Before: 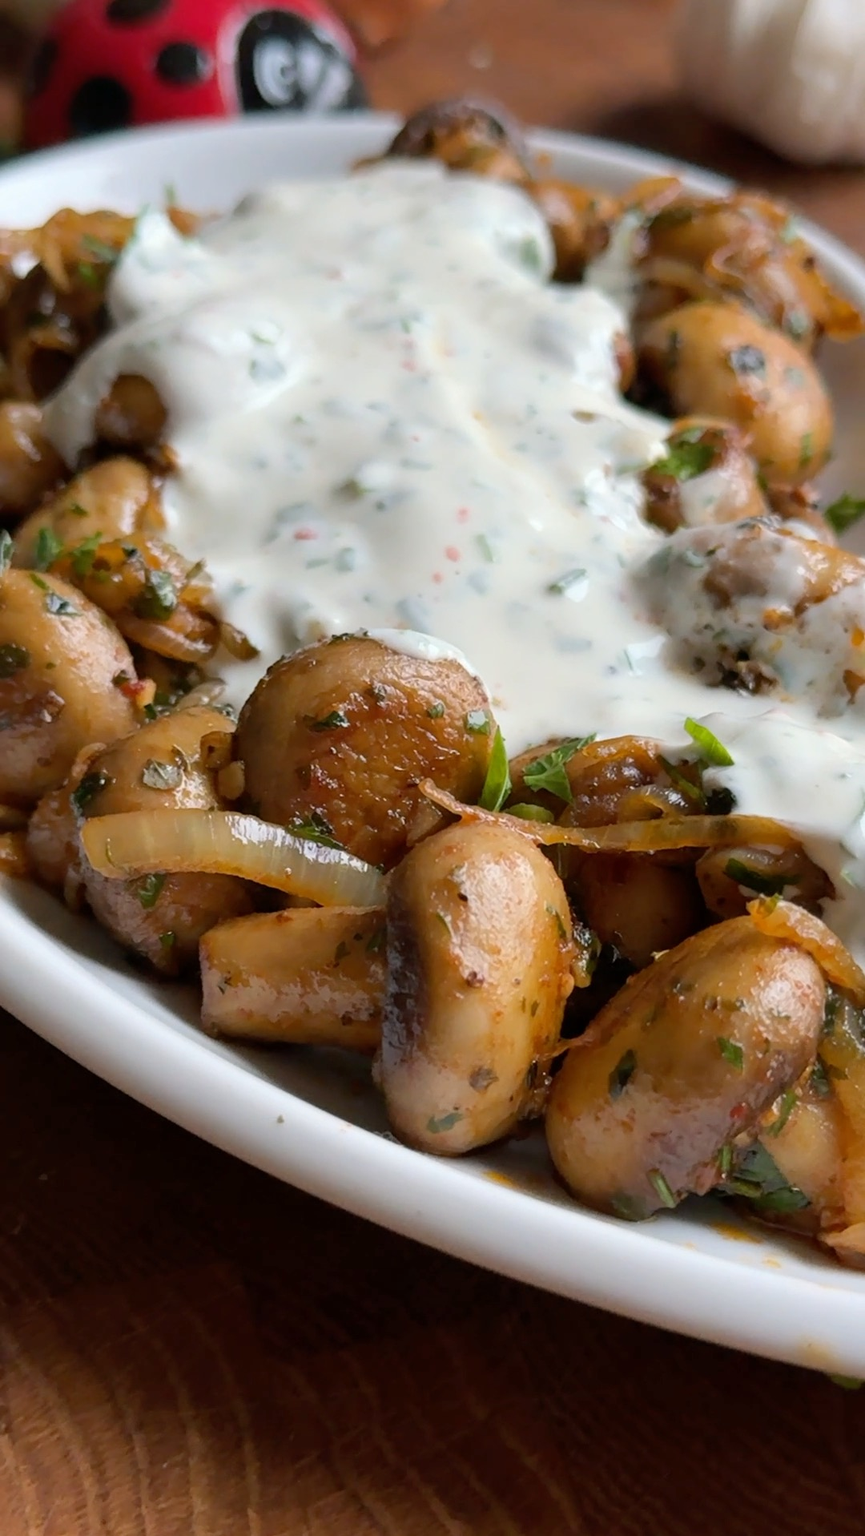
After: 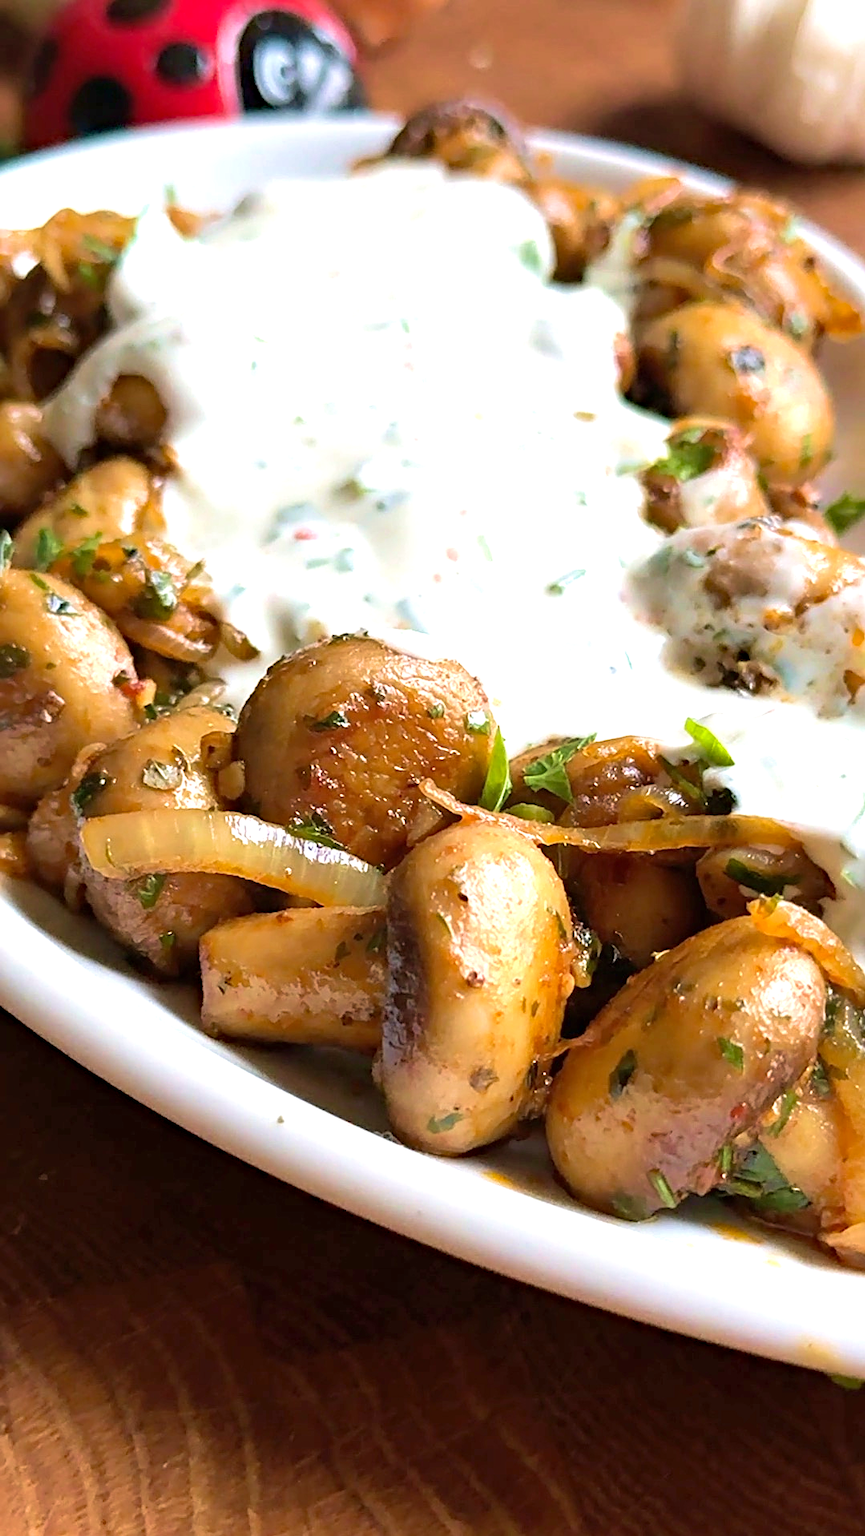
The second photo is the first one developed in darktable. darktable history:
haze removal: compatibility mode true, adaptive false
velvia: strength 45%
sharpen: on, module defaults
exposure: black level correction 0, exposure 1 EV, compensate exposure bias true, compensate highlight preservation false
